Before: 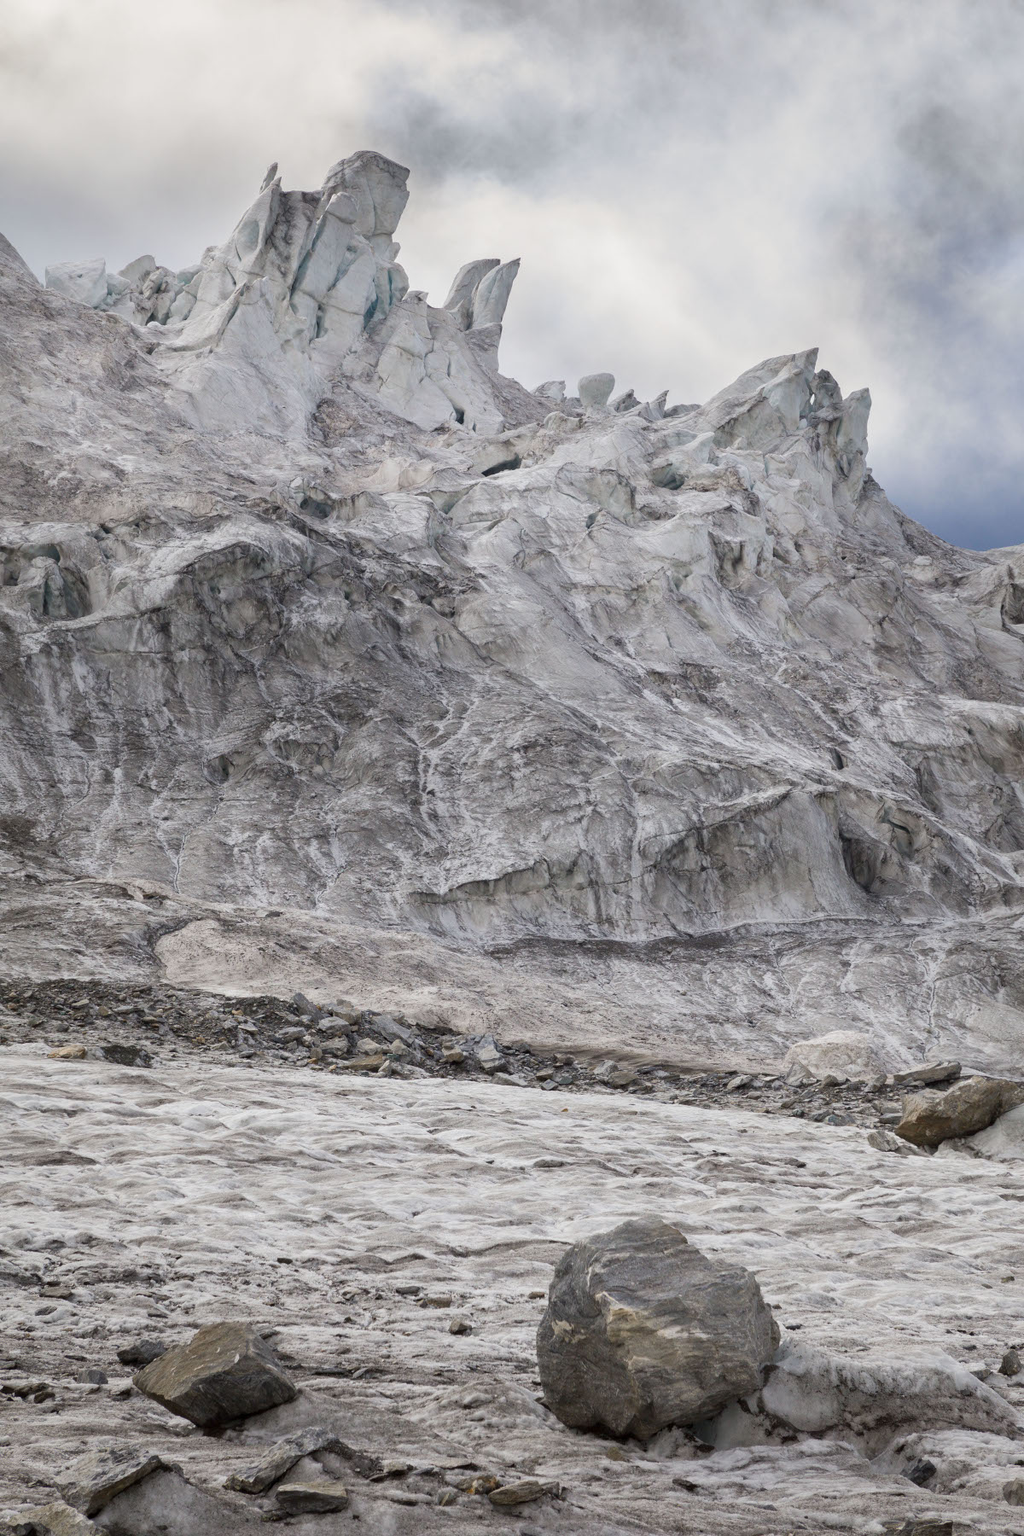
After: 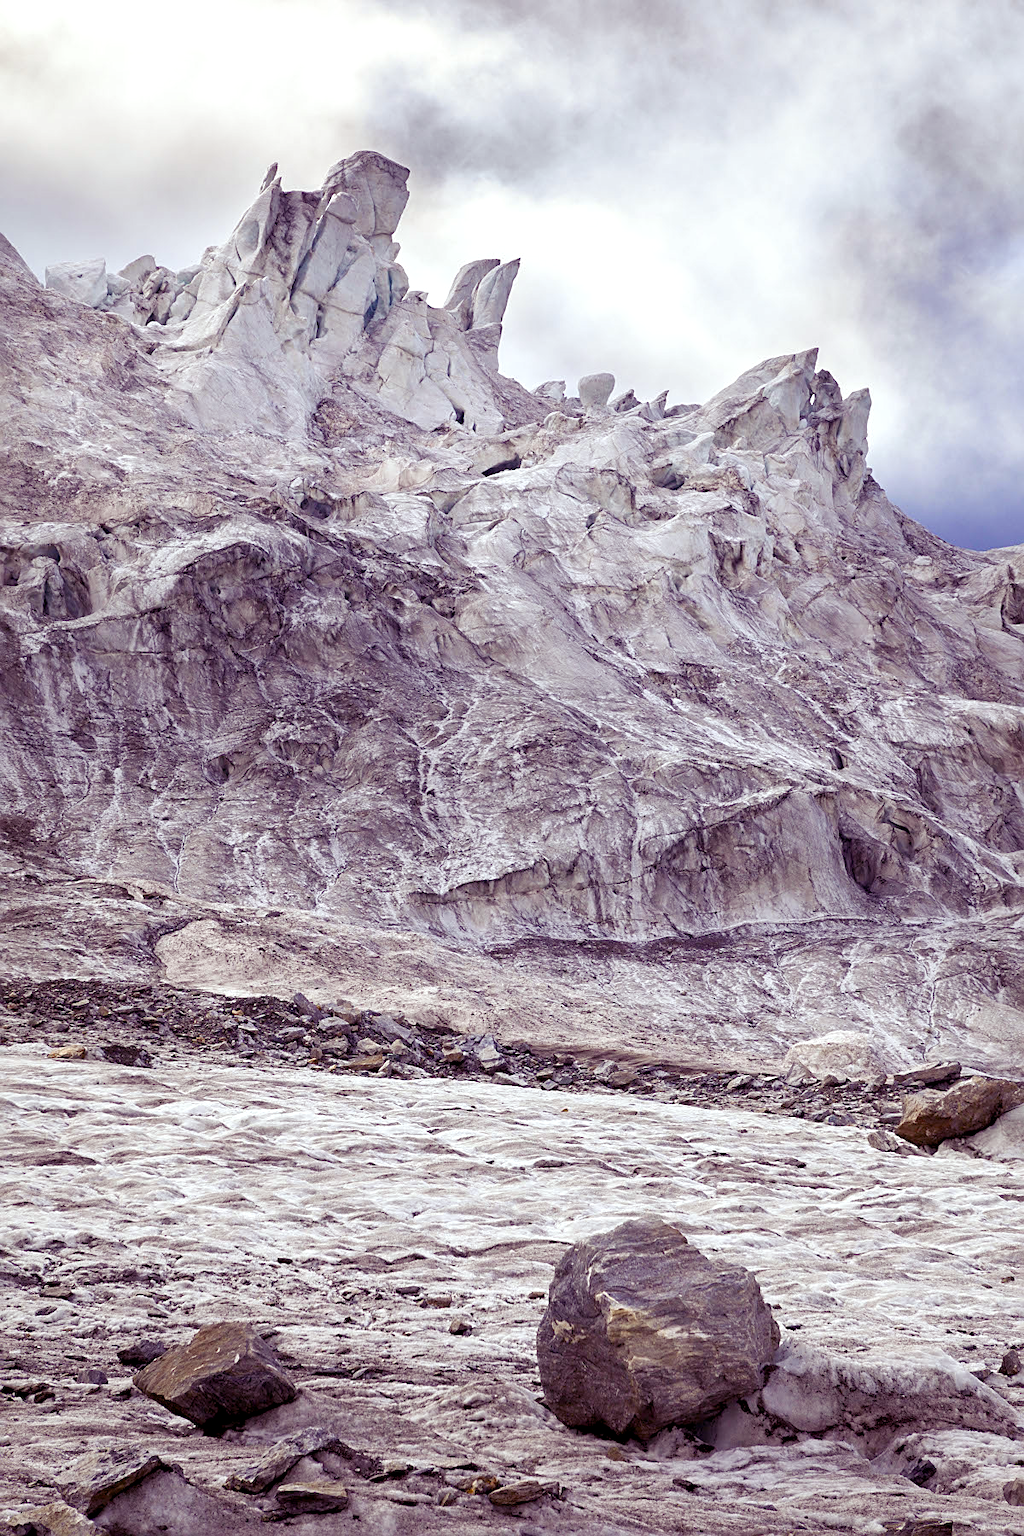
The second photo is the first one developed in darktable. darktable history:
color balance rgb: shadows lift › luminance -21.66%, shadows lift › chroma 8.98%, shadows lift › hue 283.37°, power › chroma 1.55%, power › hue 25.59°, highlights gain › luminance 6.08%, highlights gain › chroma 2.55%, highlights gain › hue 90°, global offset › luminance -0.87%, perceptual saturation grading › global saturation 27.49%, perceptual saturation grading › highlights -28.39%, perceptual saturation grading › mid-tones 15.22%, perceptual saturation grading › shadows 33.98%, perceptual brilliance grading › highlights 10%, perceptual brilliance grading › mid-tones 5%
sharpen: on, module defaults
white balance: red 0.954, blue 1.079
tone equalizer: on, module defaults
